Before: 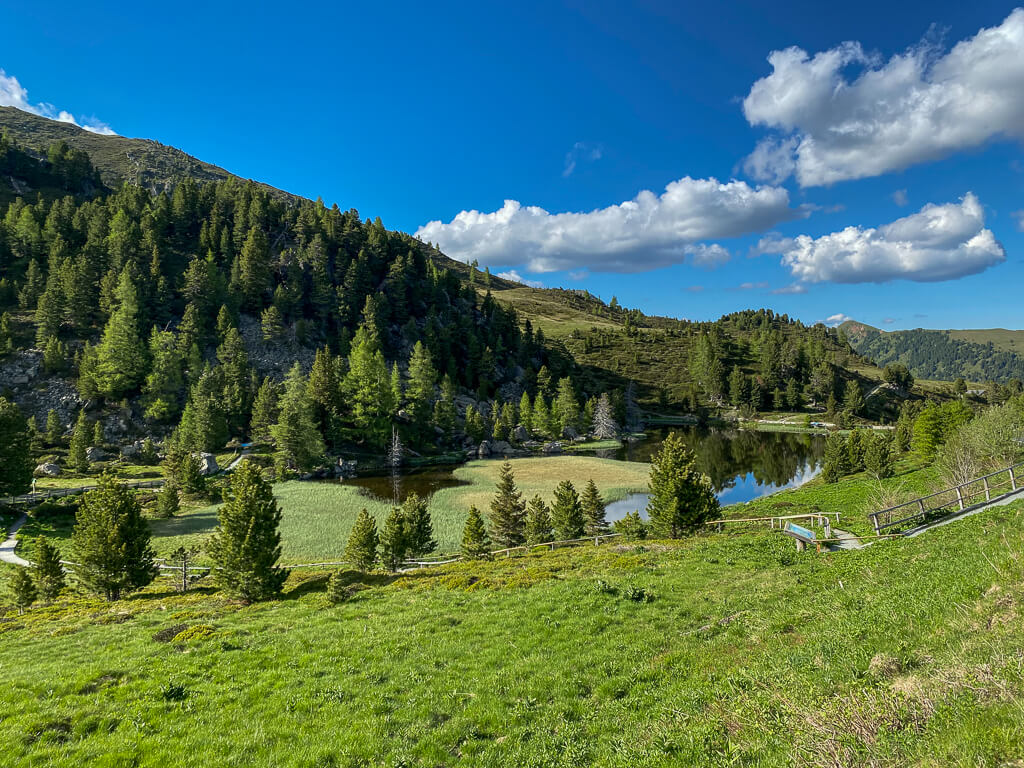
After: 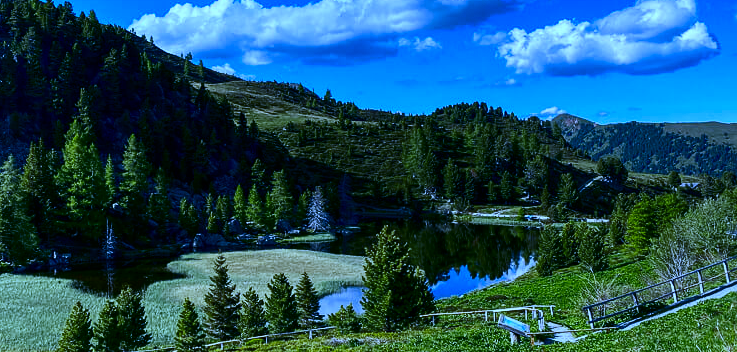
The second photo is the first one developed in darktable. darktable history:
white balance: red 0.766, blue 1.537
contrast brightness saturation: contrast 0.24, brightness -0.24, saturation 0.14
crop and rotate: left 27.938%, top 27.046%, bottom 27.046%
